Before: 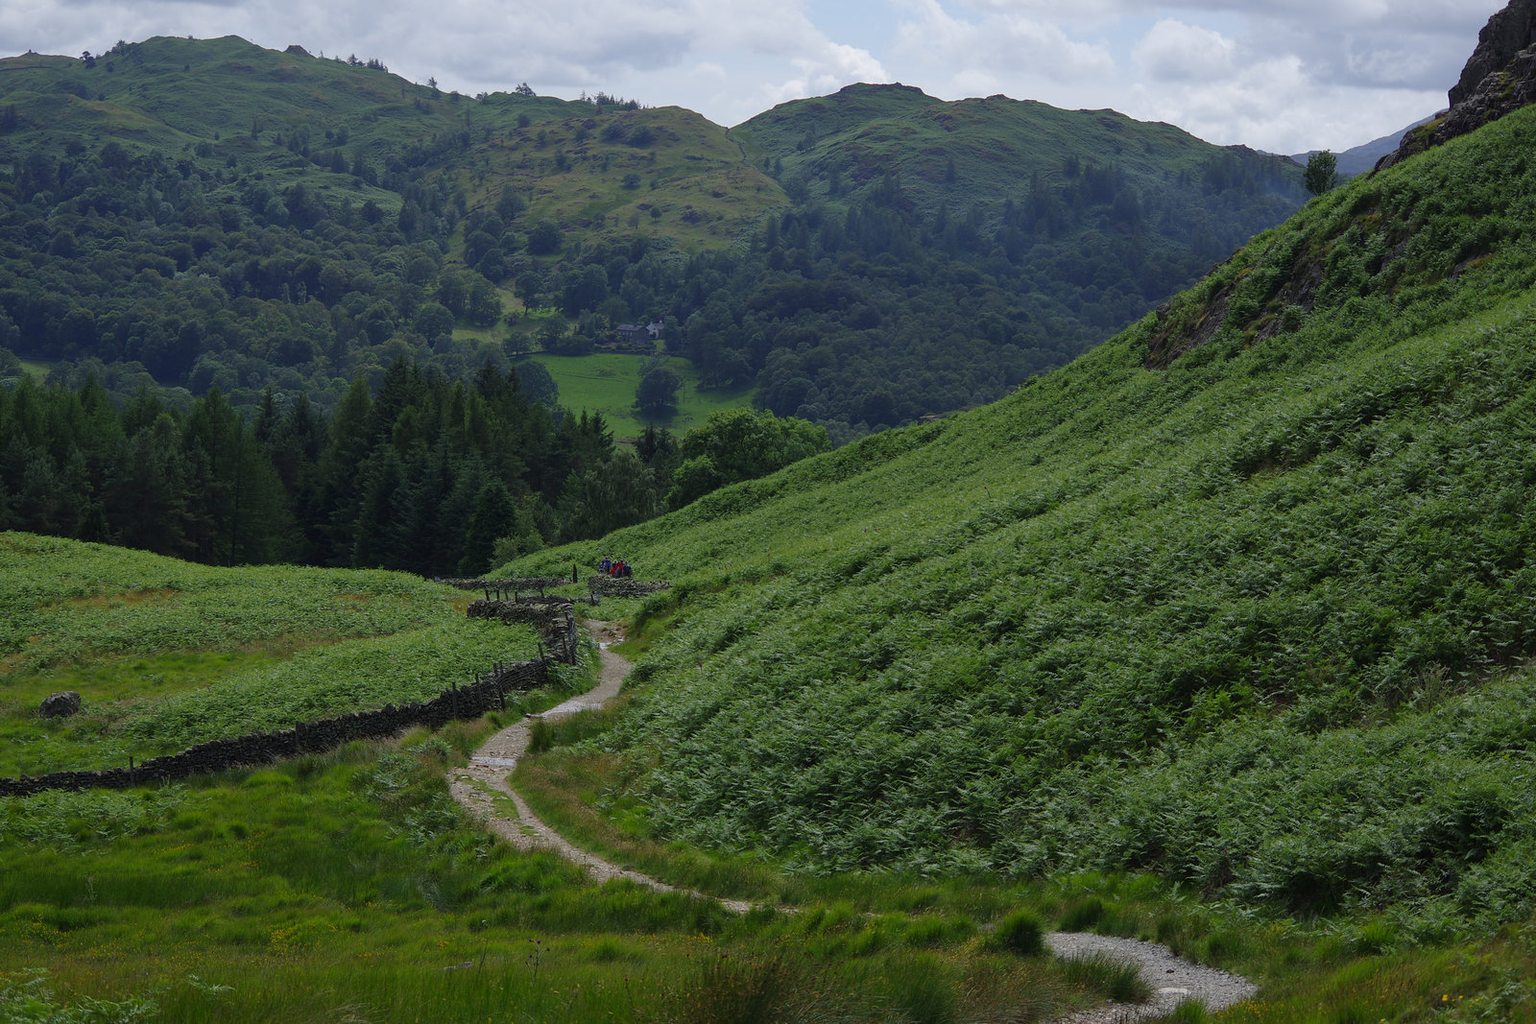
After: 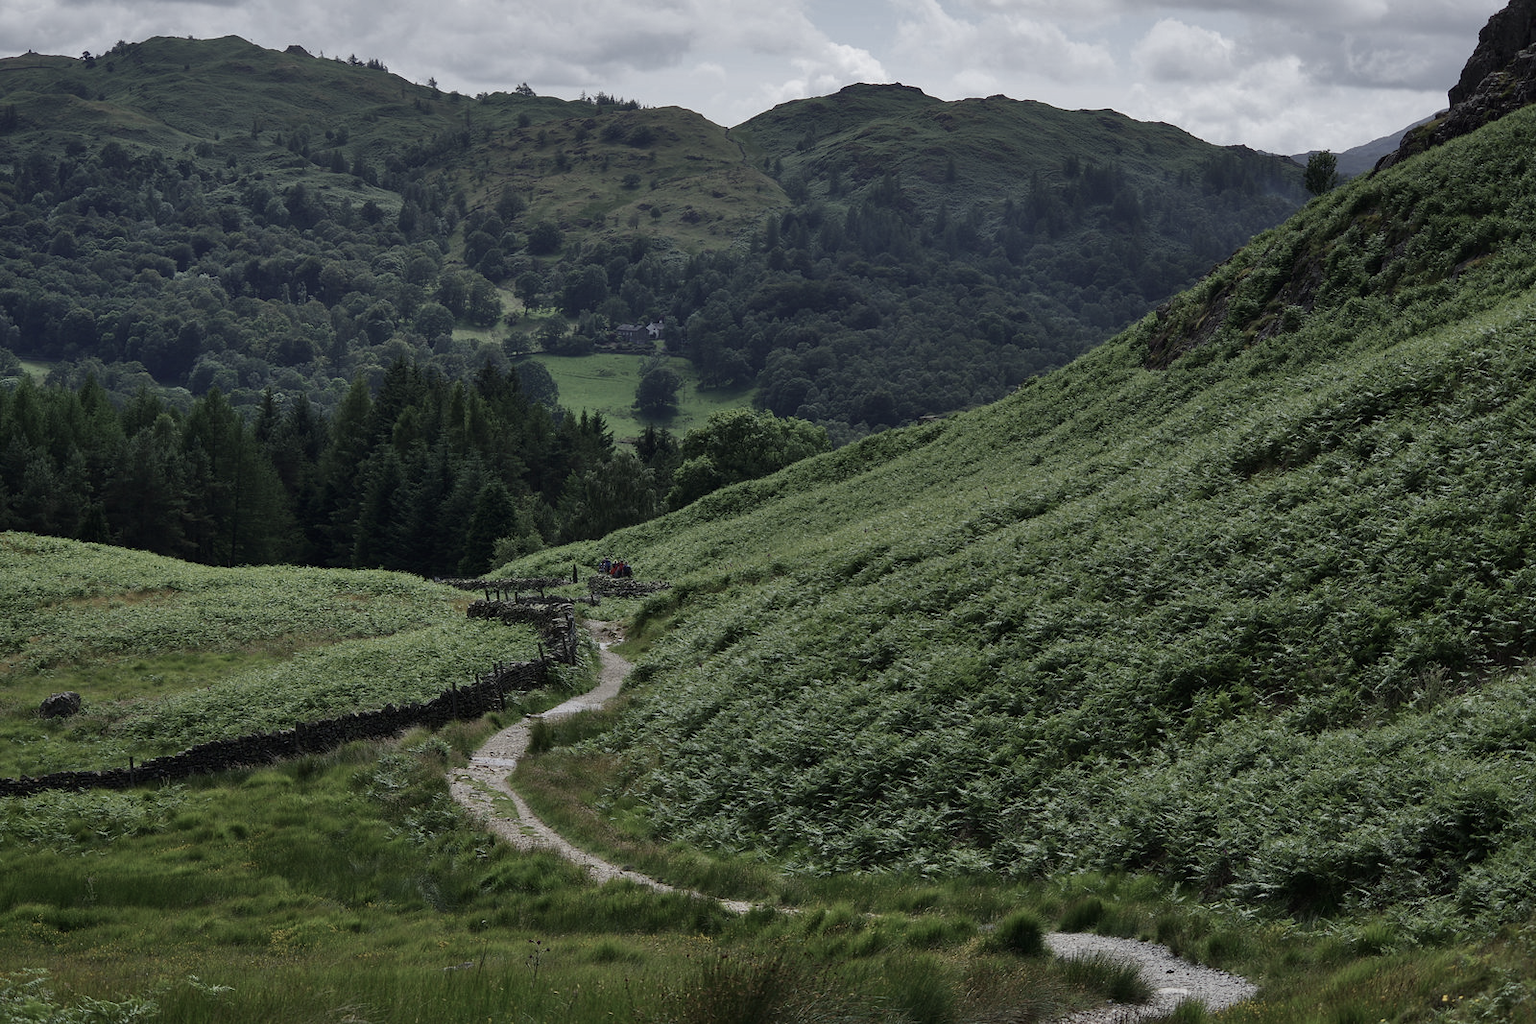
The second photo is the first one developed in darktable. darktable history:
color correction: highlights b* 0.044, saturation 0.472
contrast brightness saturation: contrast 0.069, brightness -0.129, saturation 0.047
shadows and highlights: shadows 53.01, highlights color adjustment 0.462%, soften with gaussian
